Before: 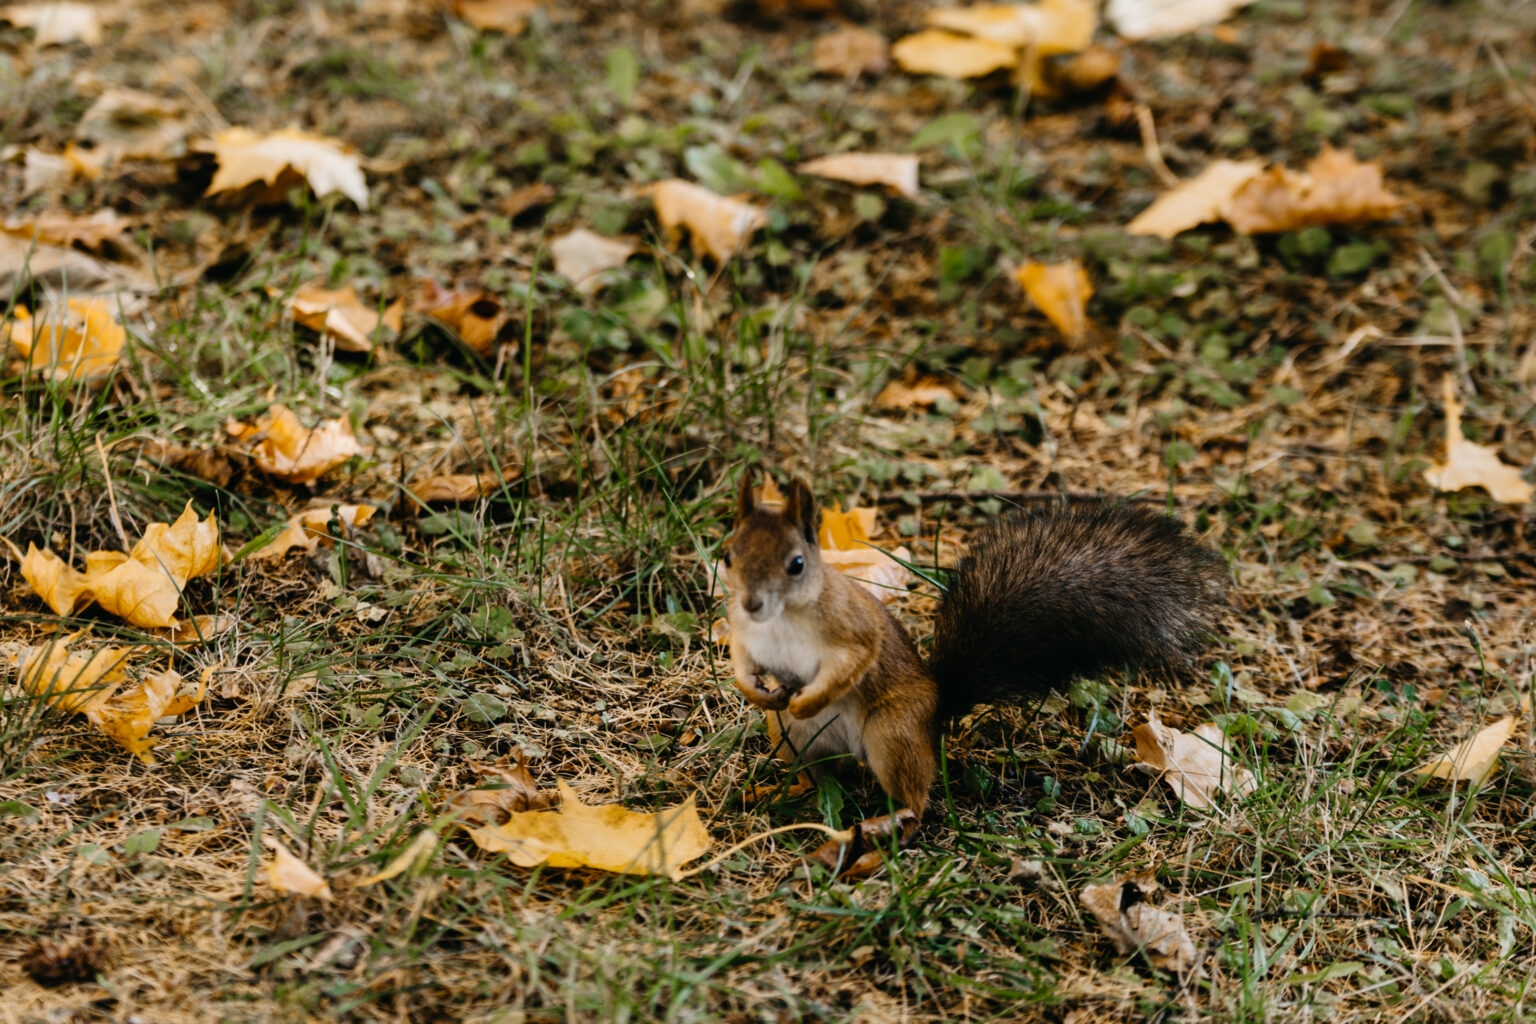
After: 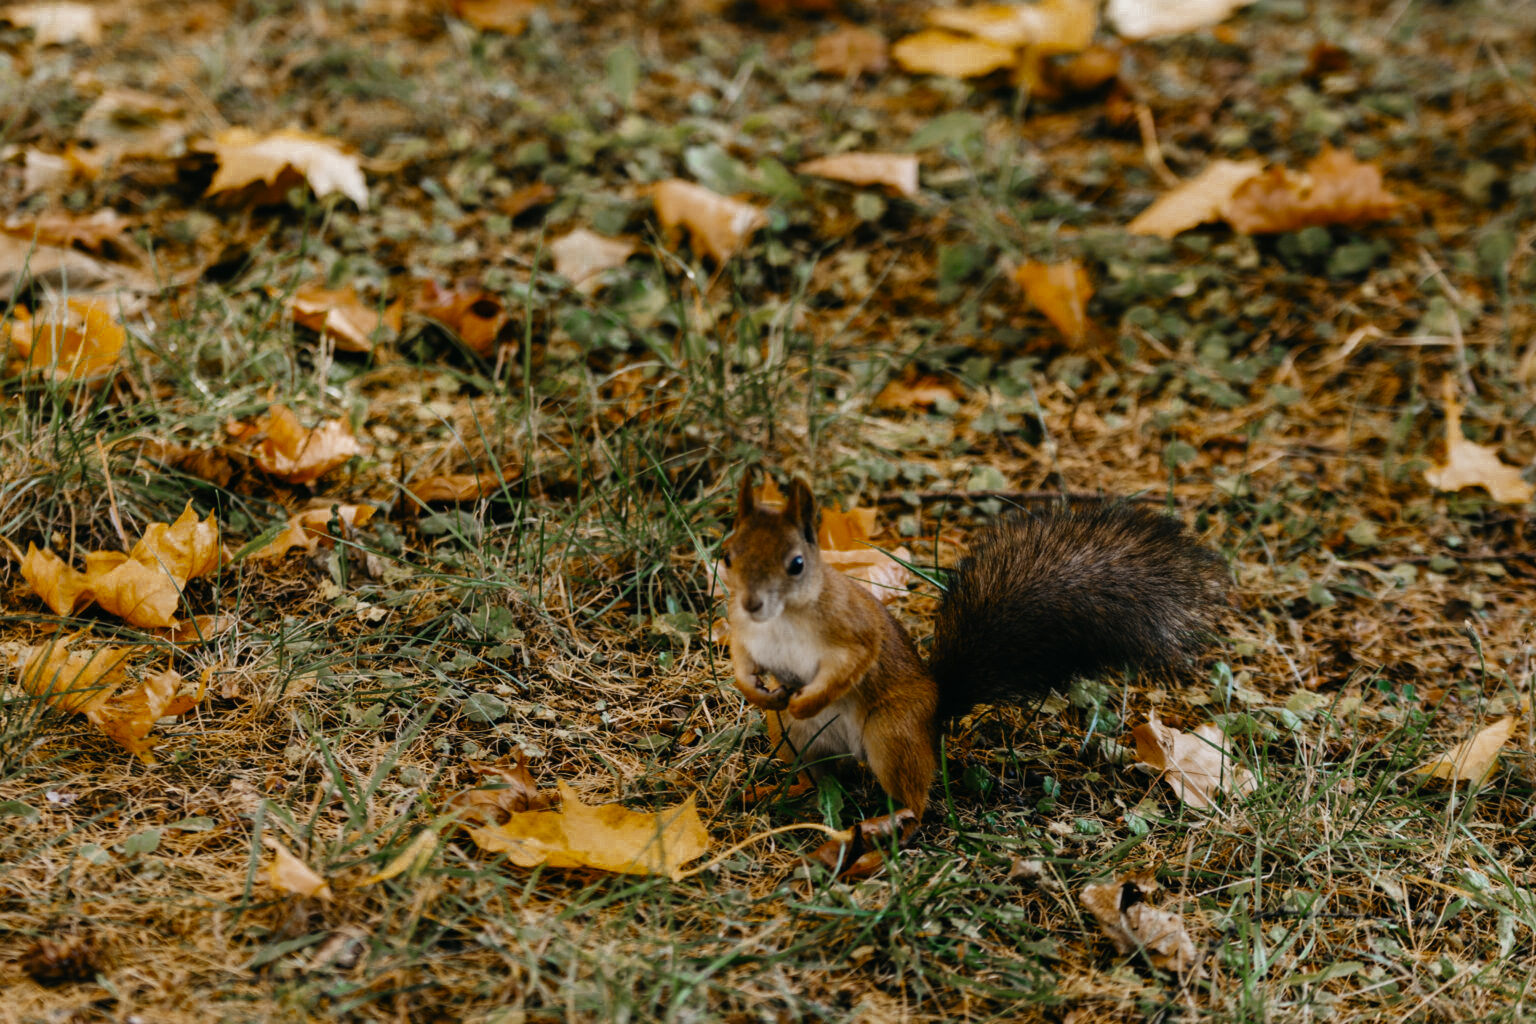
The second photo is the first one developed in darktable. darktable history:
color zones: curves: ch0 [(0.11, 0.396) (0.195, 0.36) (0.25, 0.5) (0.303, 0.412) (0.357, 0.544) (0.75, 0.5) (0.967, 0.328)]; ch1 [(0, 0.468) (0.112, 0.512) (0.202, 0.6) (0.25, 0.5) (0.307, 0.352) (0.357, 0.544) (0.75, 0.5) (0.963, 0.524)]
tone equalizer: mask exposure compensation -0.49 EV
